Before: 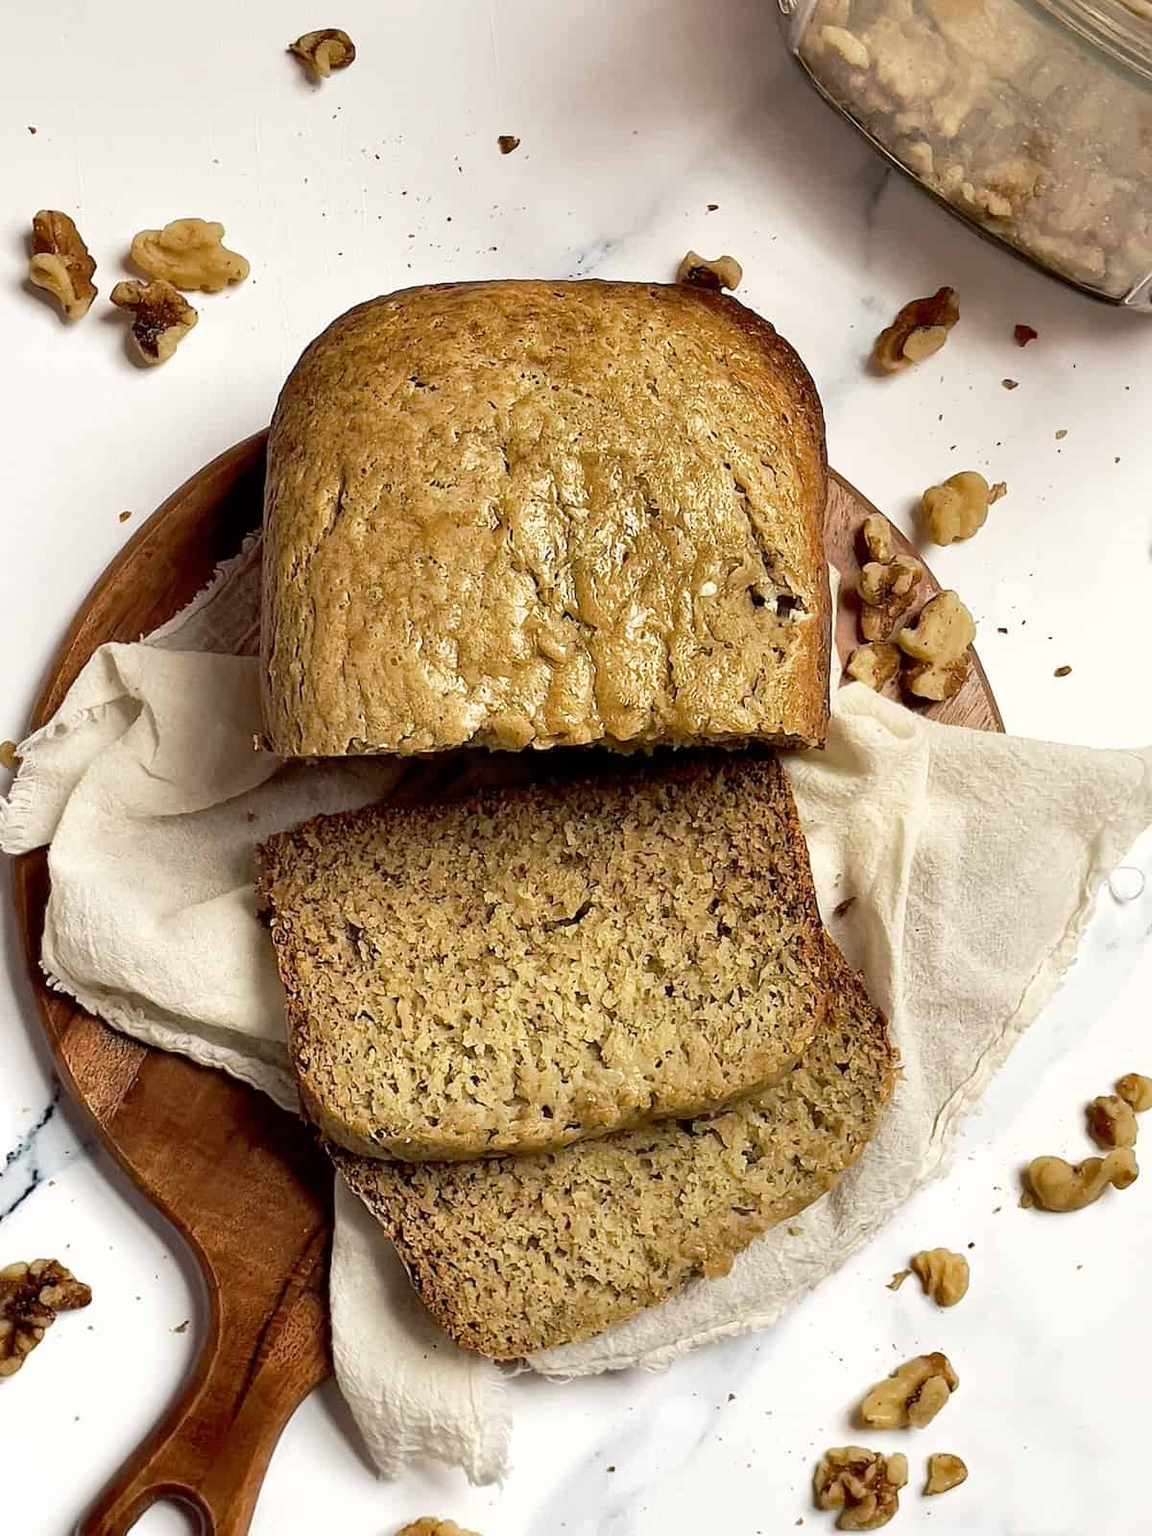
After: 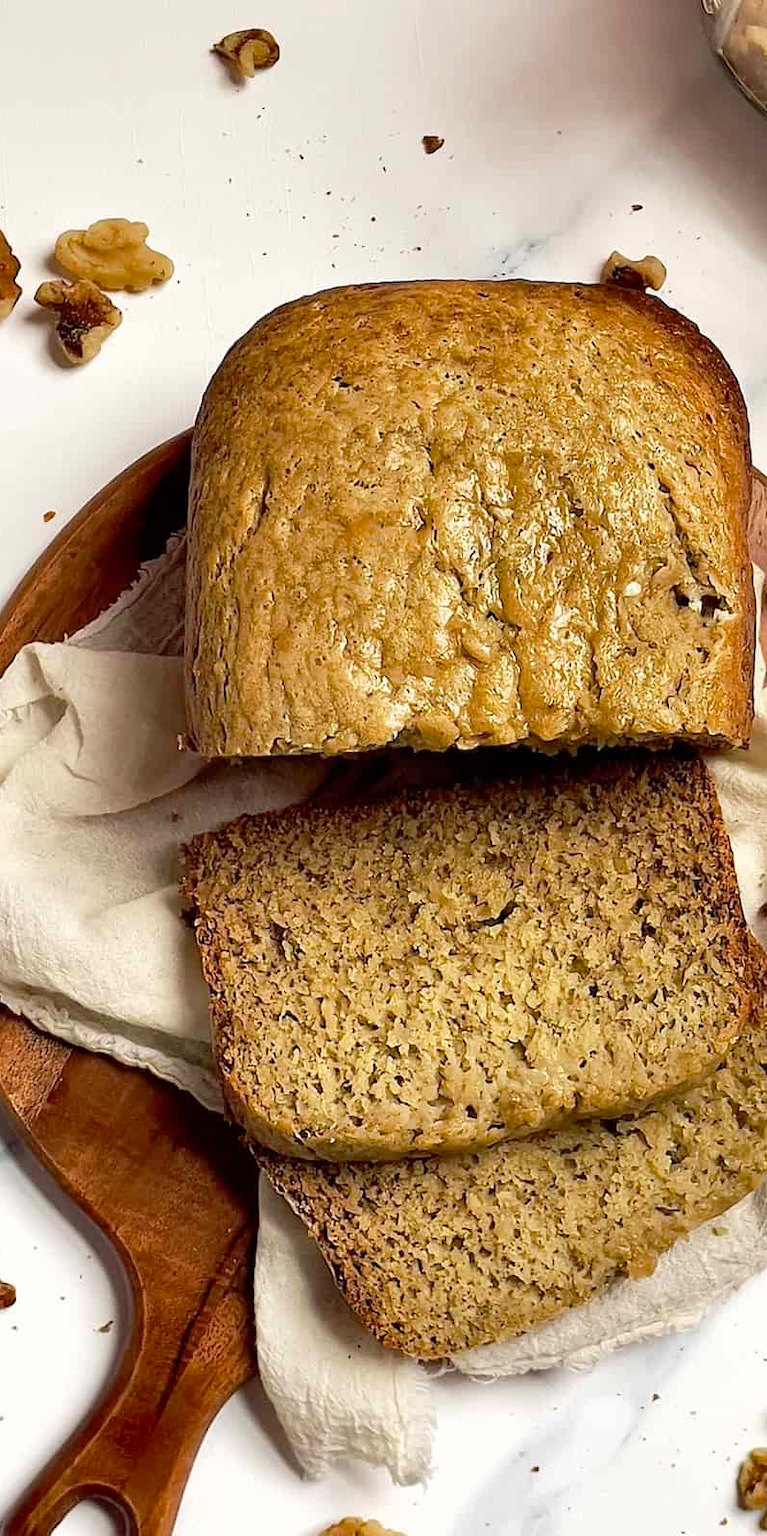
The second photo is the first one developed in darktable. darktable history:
crop and rotate: left 6.654%, right 26.691%
